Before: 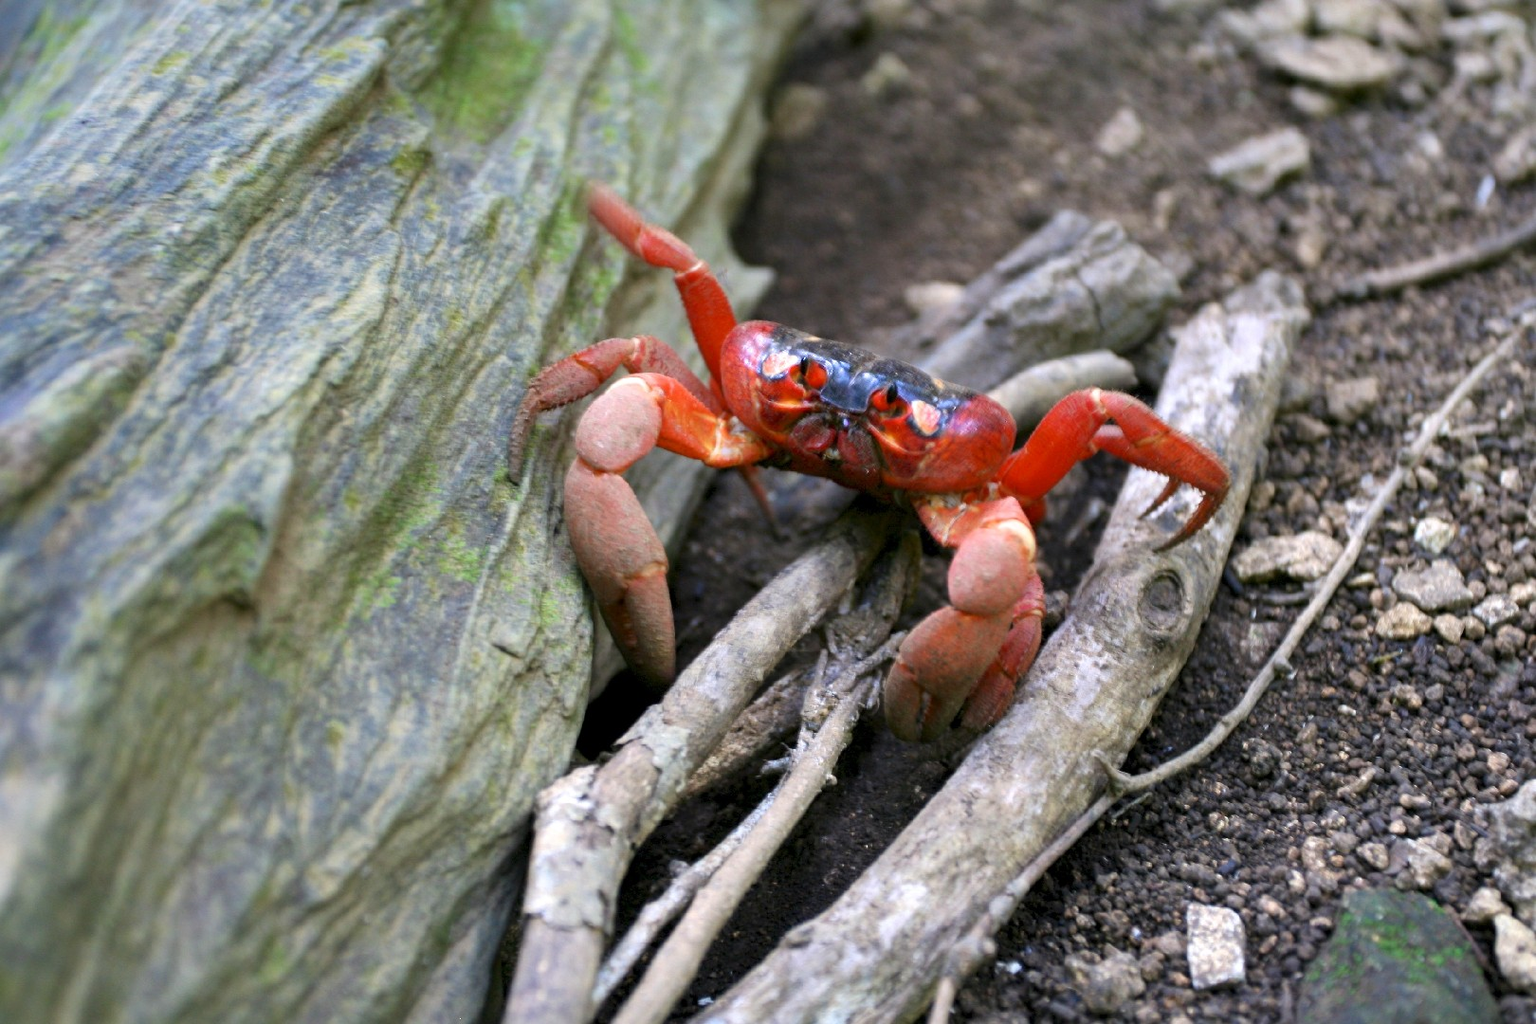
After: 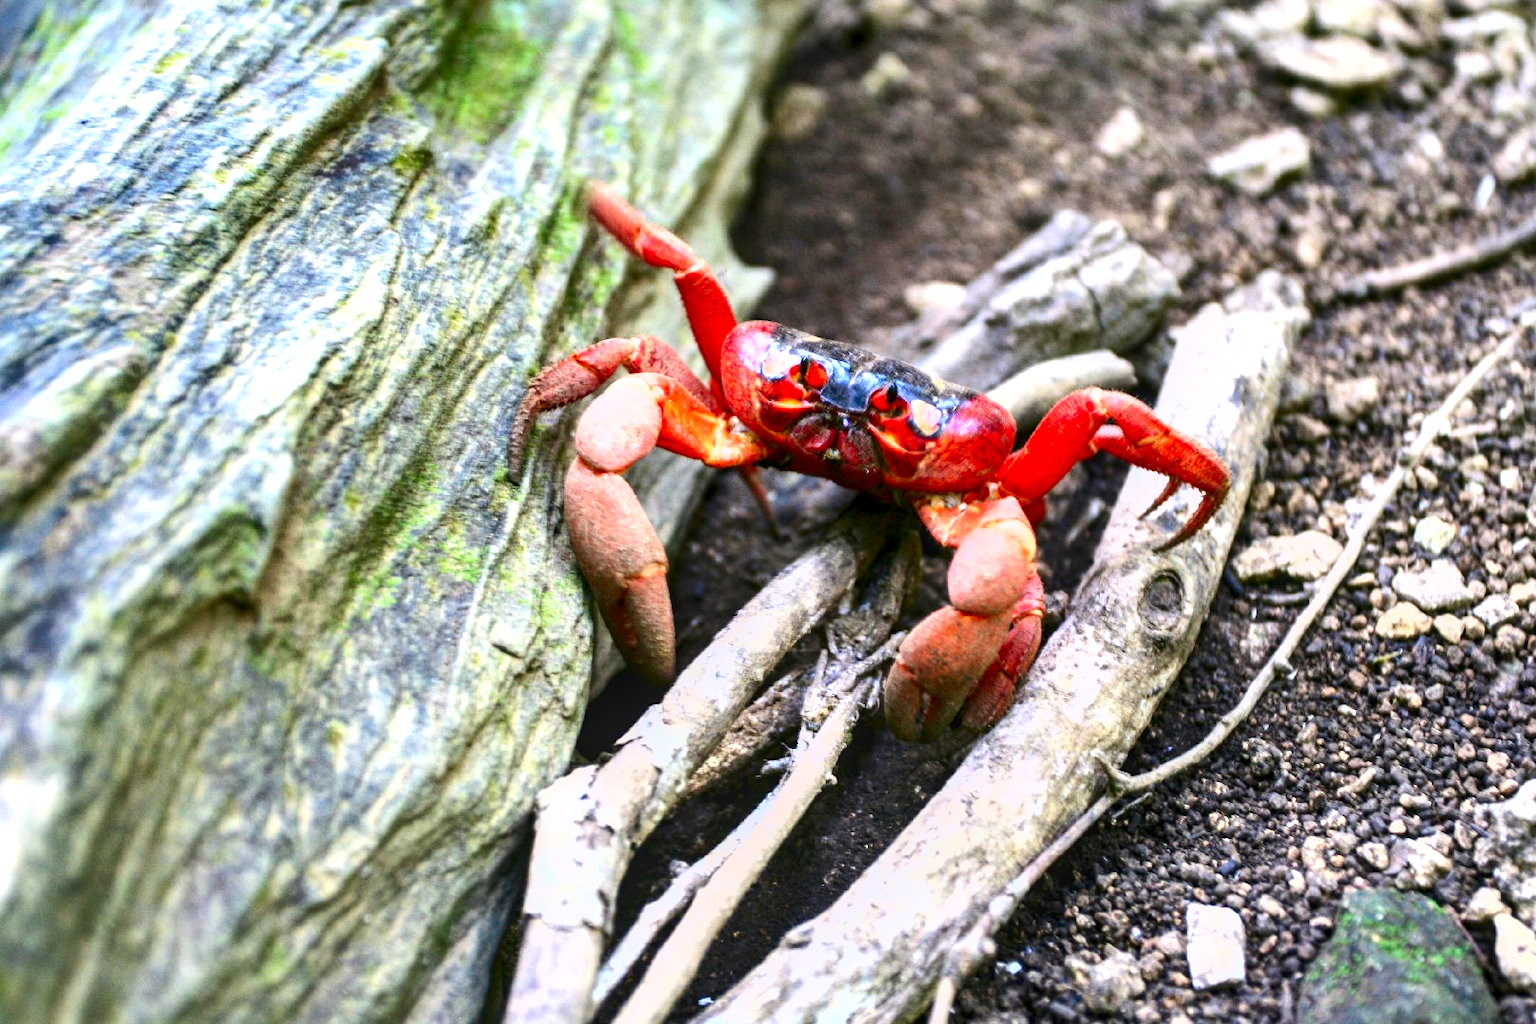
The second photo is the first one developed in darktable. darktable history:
contrast brightness saturation: contrast 0.21, brightness -0.11, saturation 0.21
exposure: exposure 1 EV, compensate highlight preservation false
shadows and highlights: low approximation 0.01, soften with gaussian
local contrast: on, module defaults
